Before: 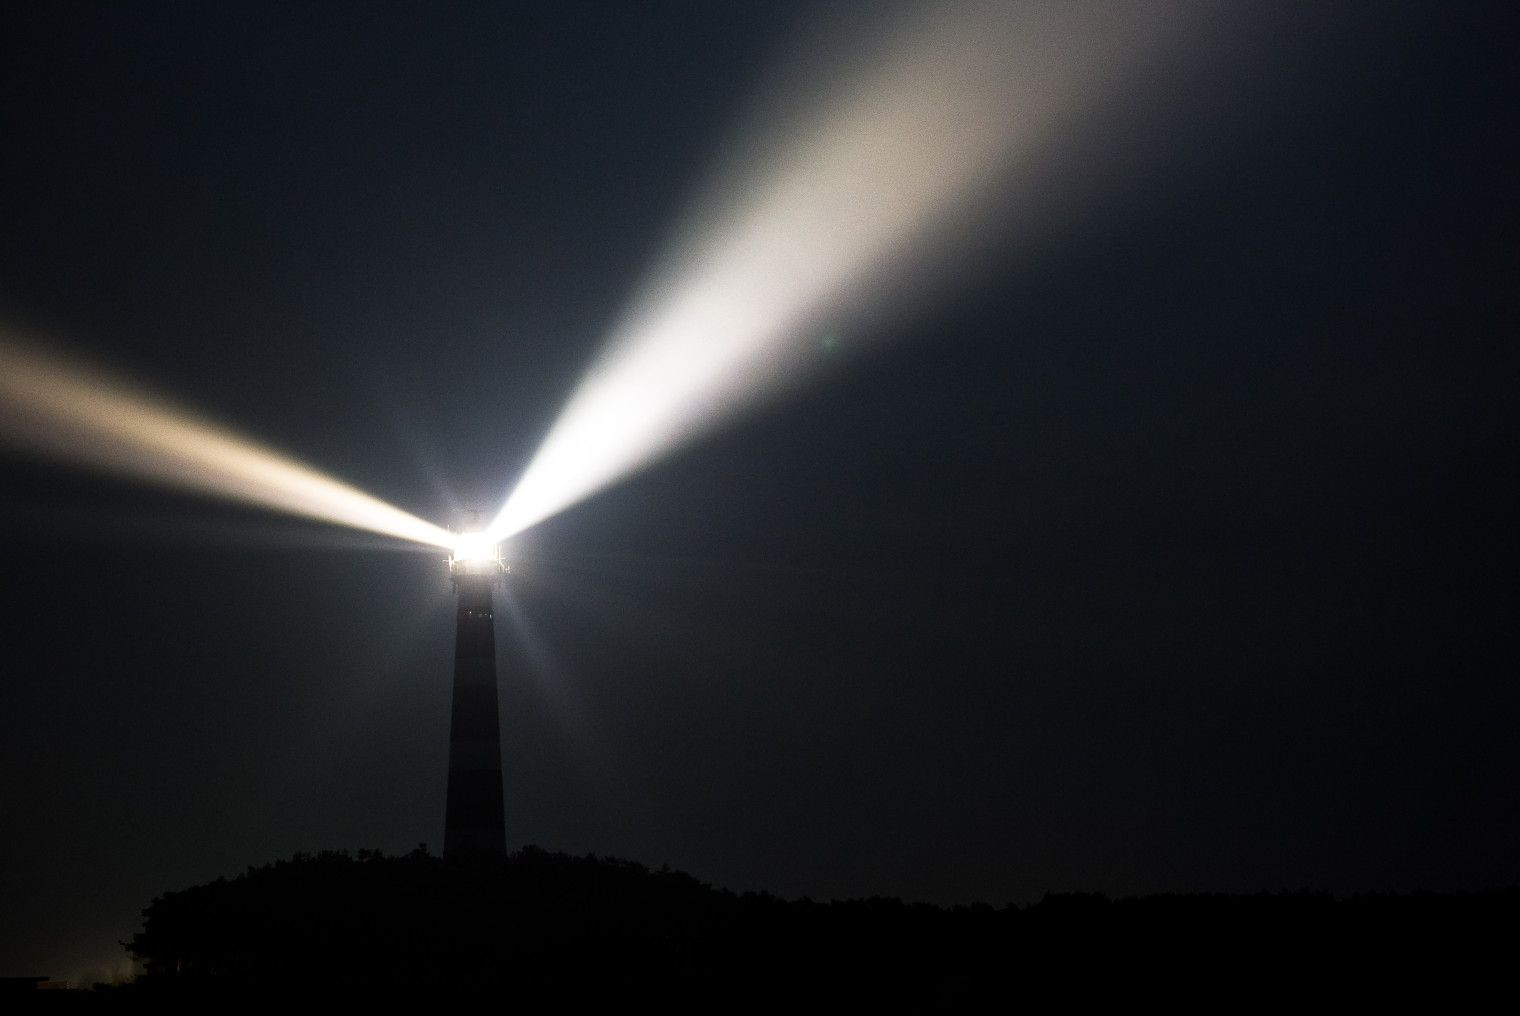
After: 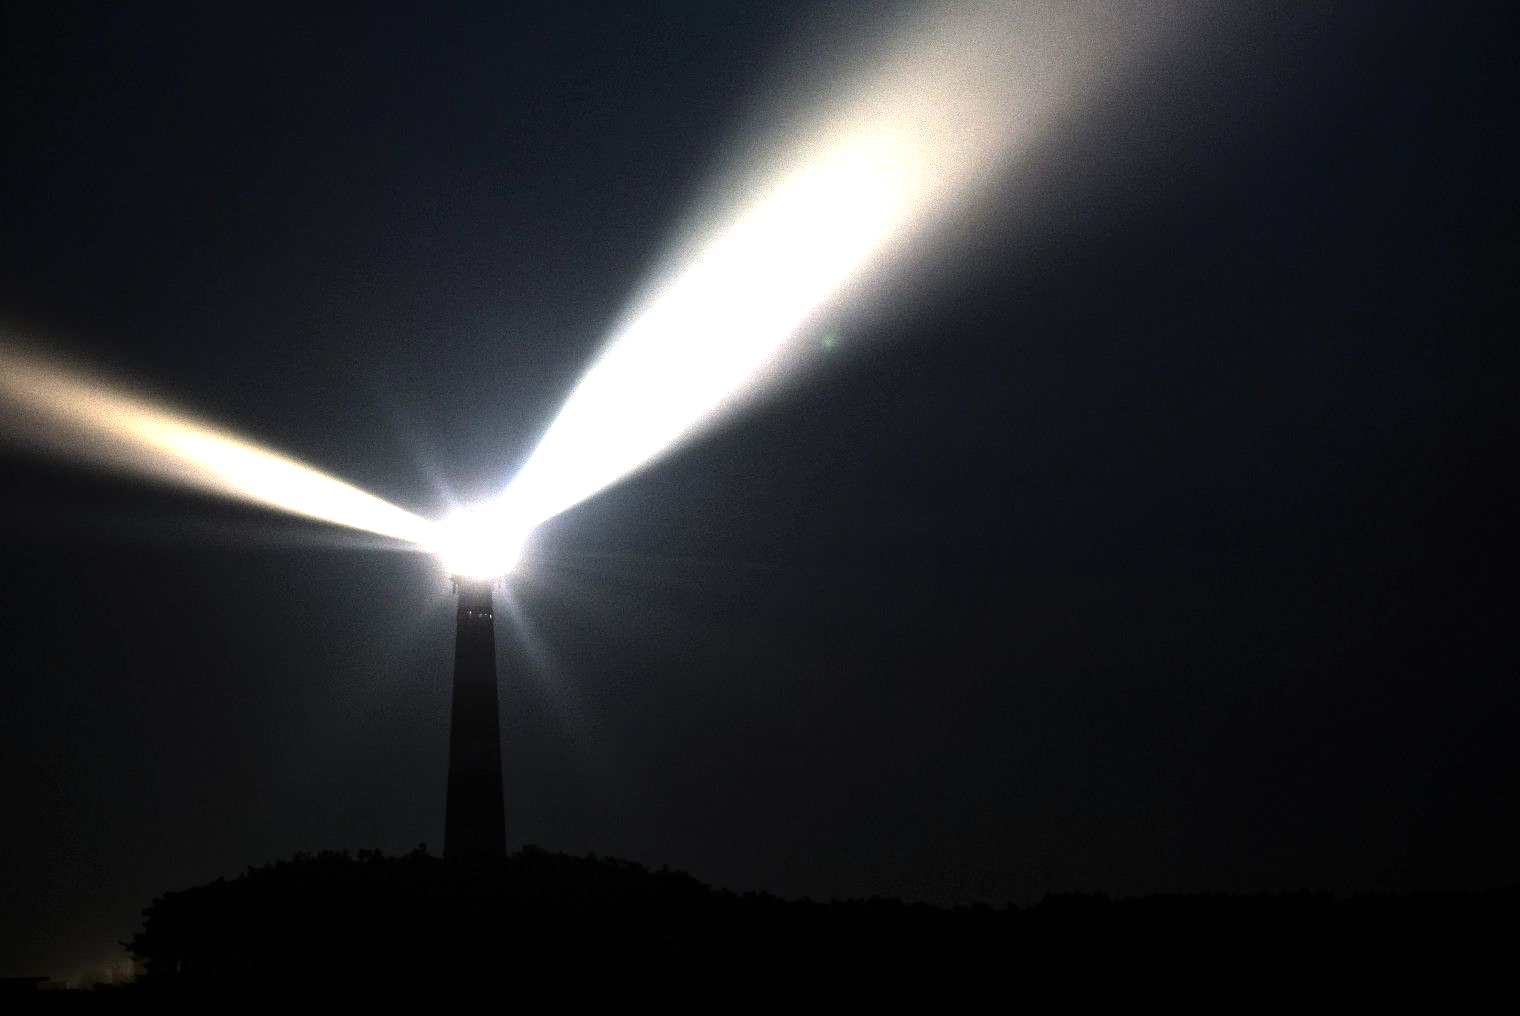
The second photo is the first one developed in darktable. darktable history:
tone equalizer: -8 EV -1.11 EV, -7 EV -1.04 EV, -6 EV -0.856 EV, -5 EV -0.605 EV, -3 EV 0.551 EV, -2 EV 0.896 EV, -1 EV 1 EV, +0 EV 1.07 EV, edges refinement/feathering 500, mask exposure compensation -1.57 EV, preserve details no
exposure: black level correction 0, exposure 0.69 EV, compensate highlight preservation false
